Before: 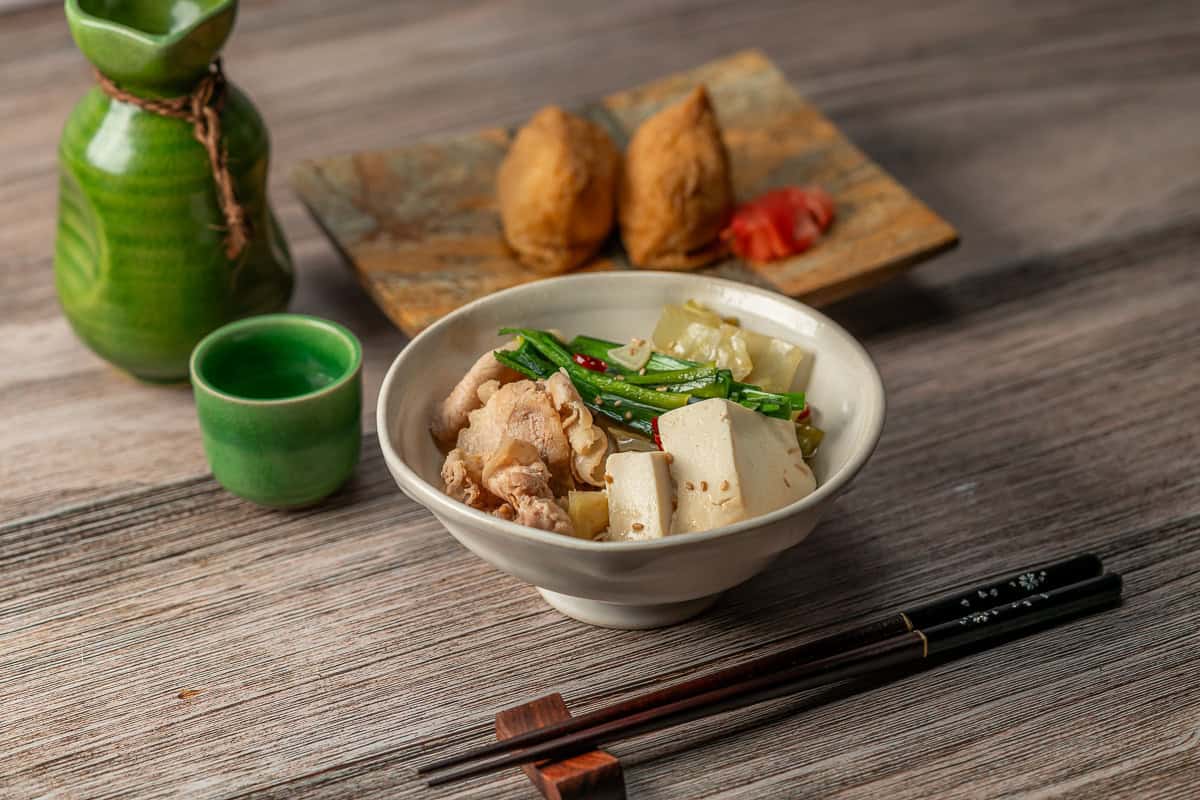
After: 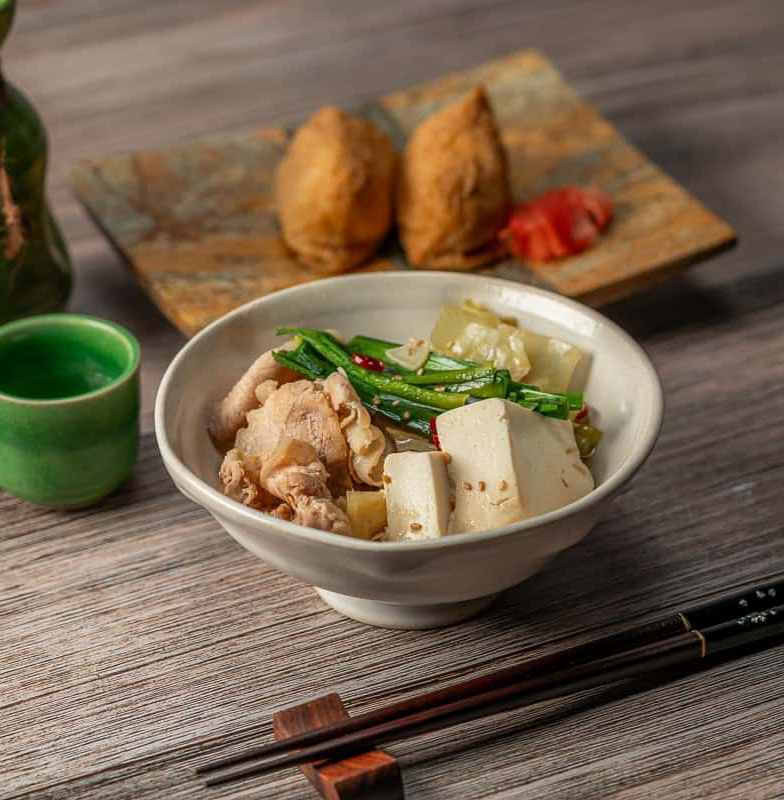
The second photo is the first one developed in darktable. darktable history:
crop and rotate: left 18.558%, right 16.074%
